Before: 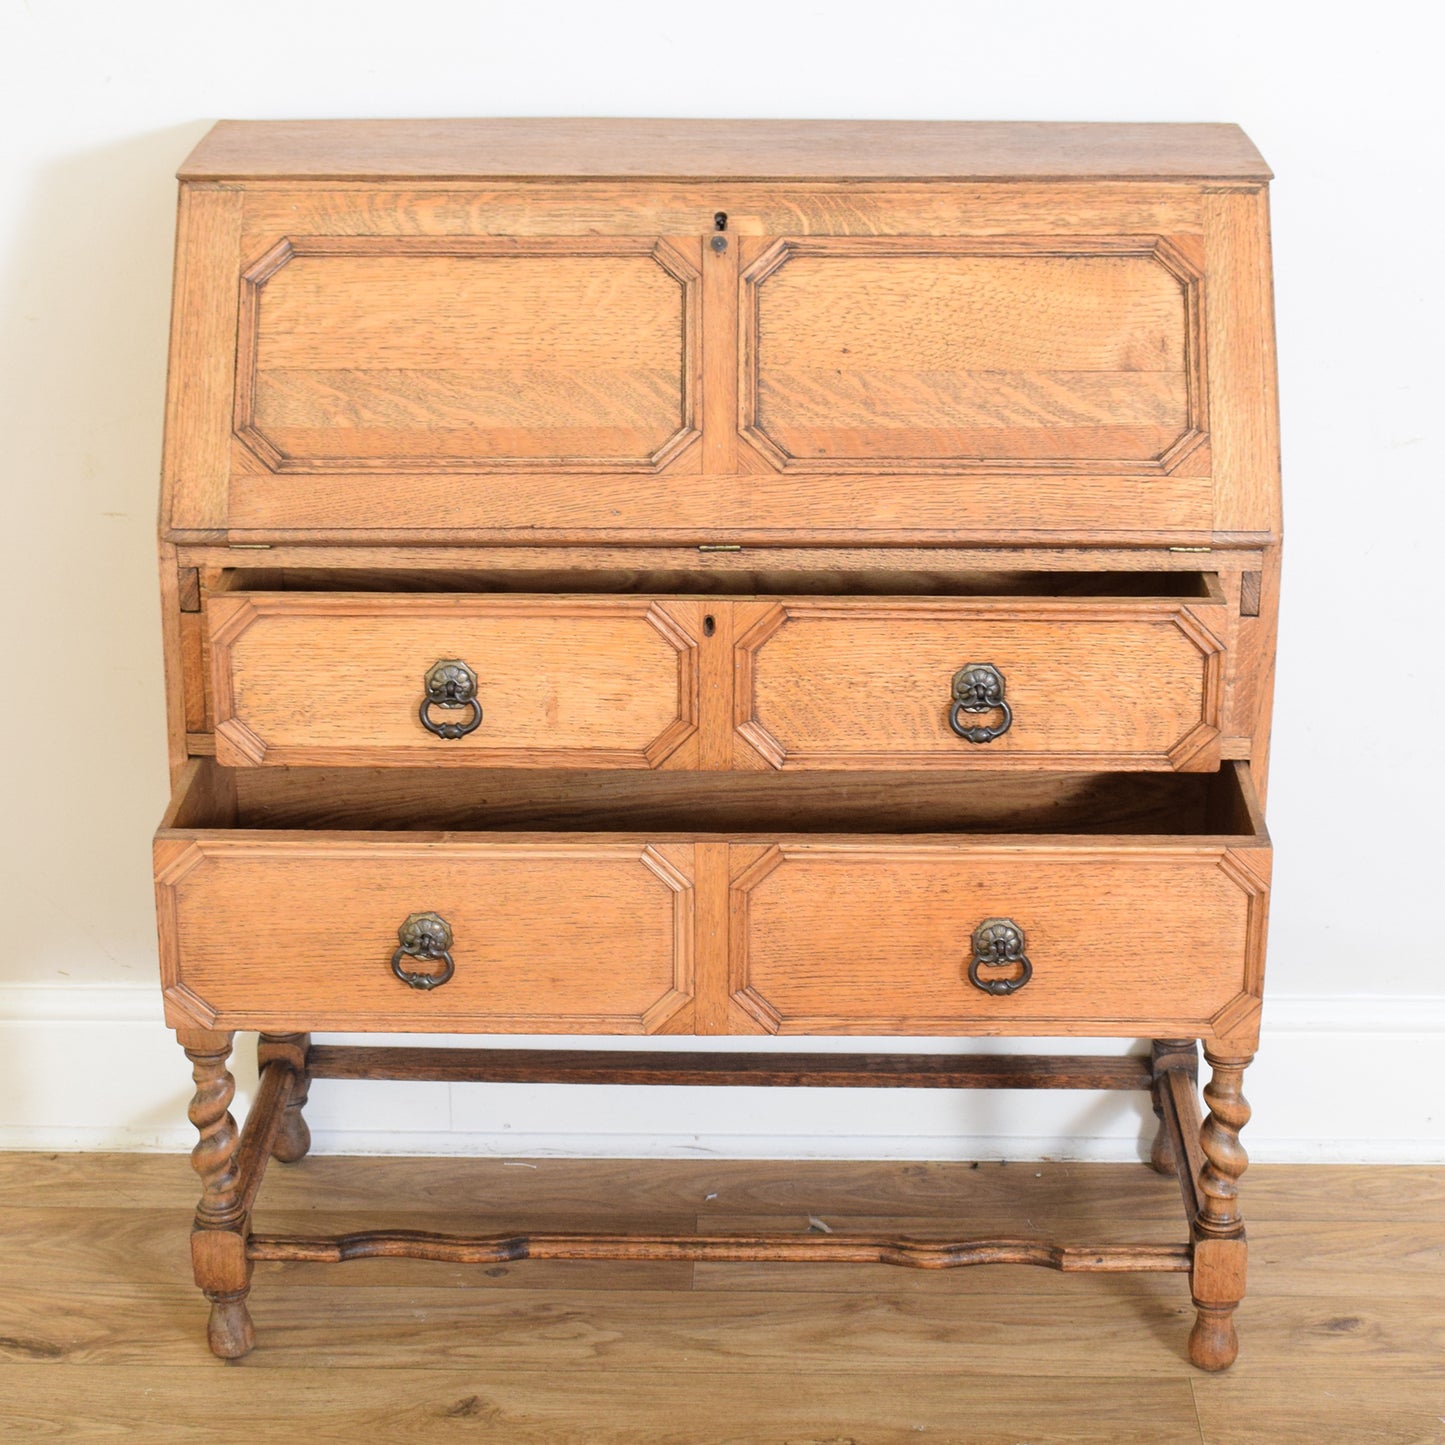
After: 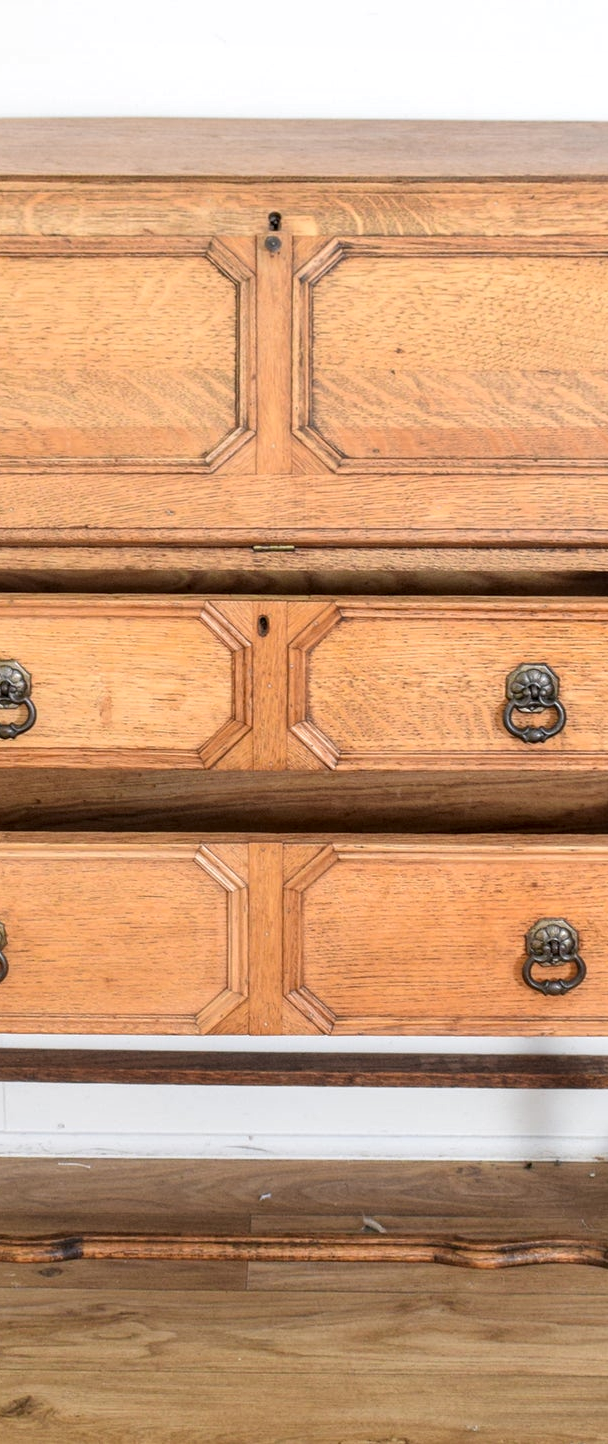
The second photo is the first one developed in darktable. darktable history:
crop: left 30.902%, right 26.982%
local contrast: detail 130%
